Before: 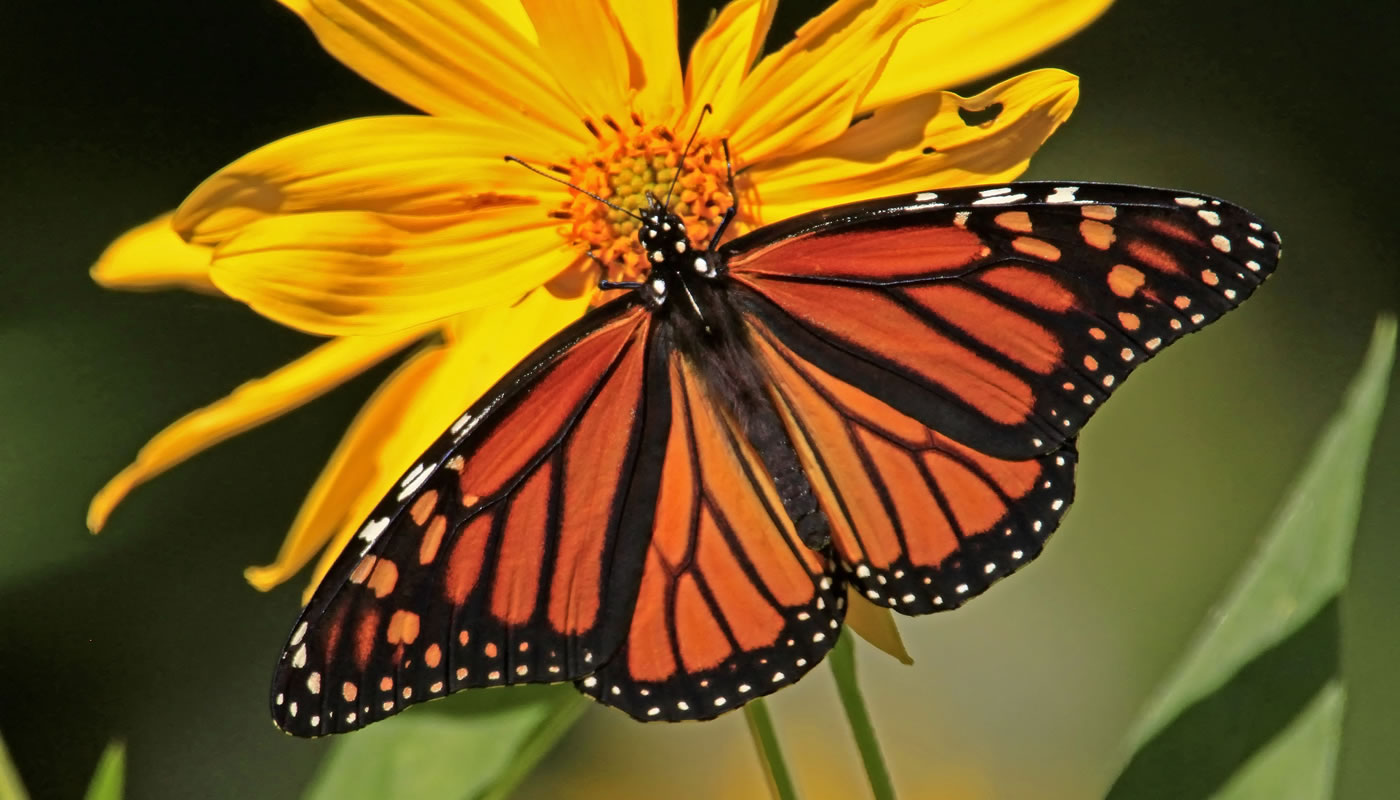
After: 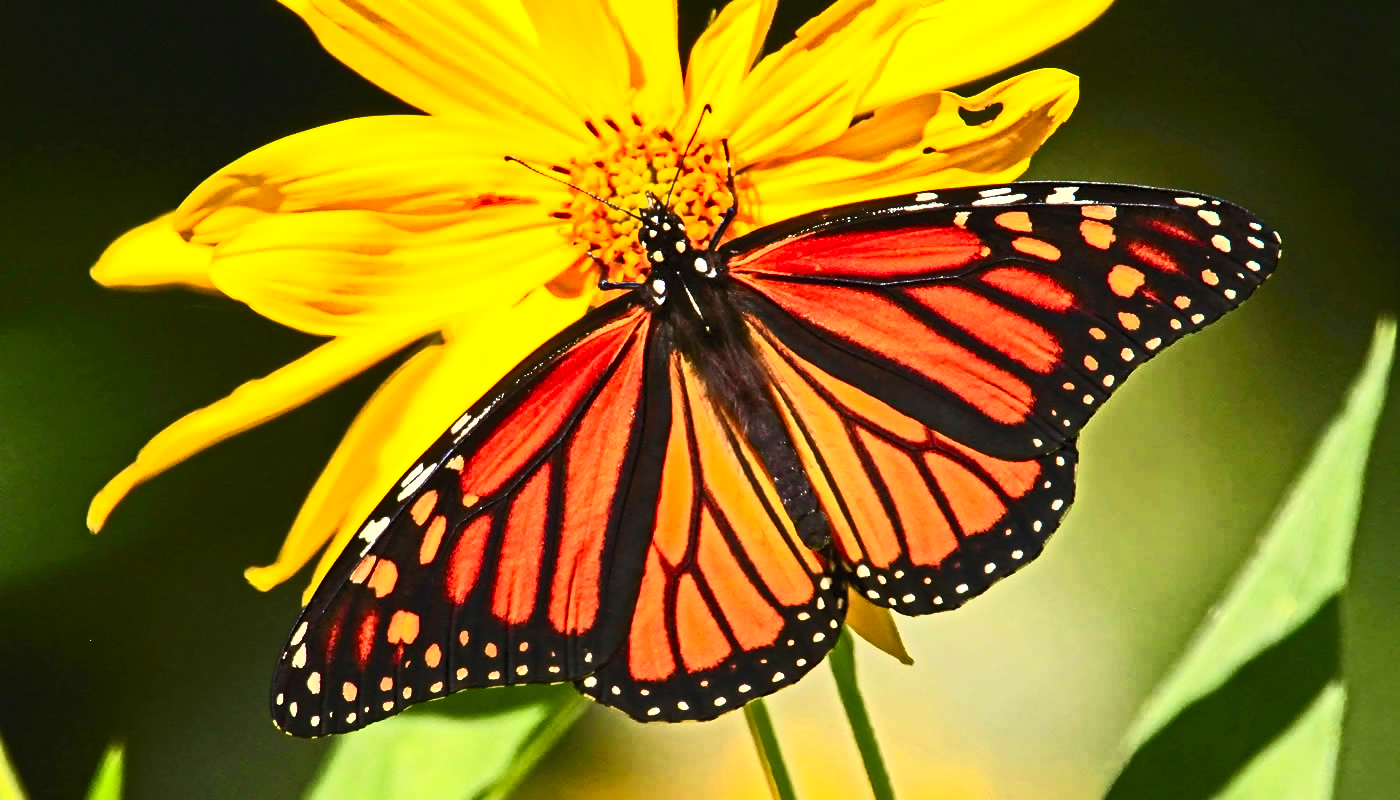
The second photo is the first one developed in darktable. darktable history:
sharpen: amount 0.213
contrast brightness saturation: contrast 0.82, brightness 0.598, saturation 0.596
